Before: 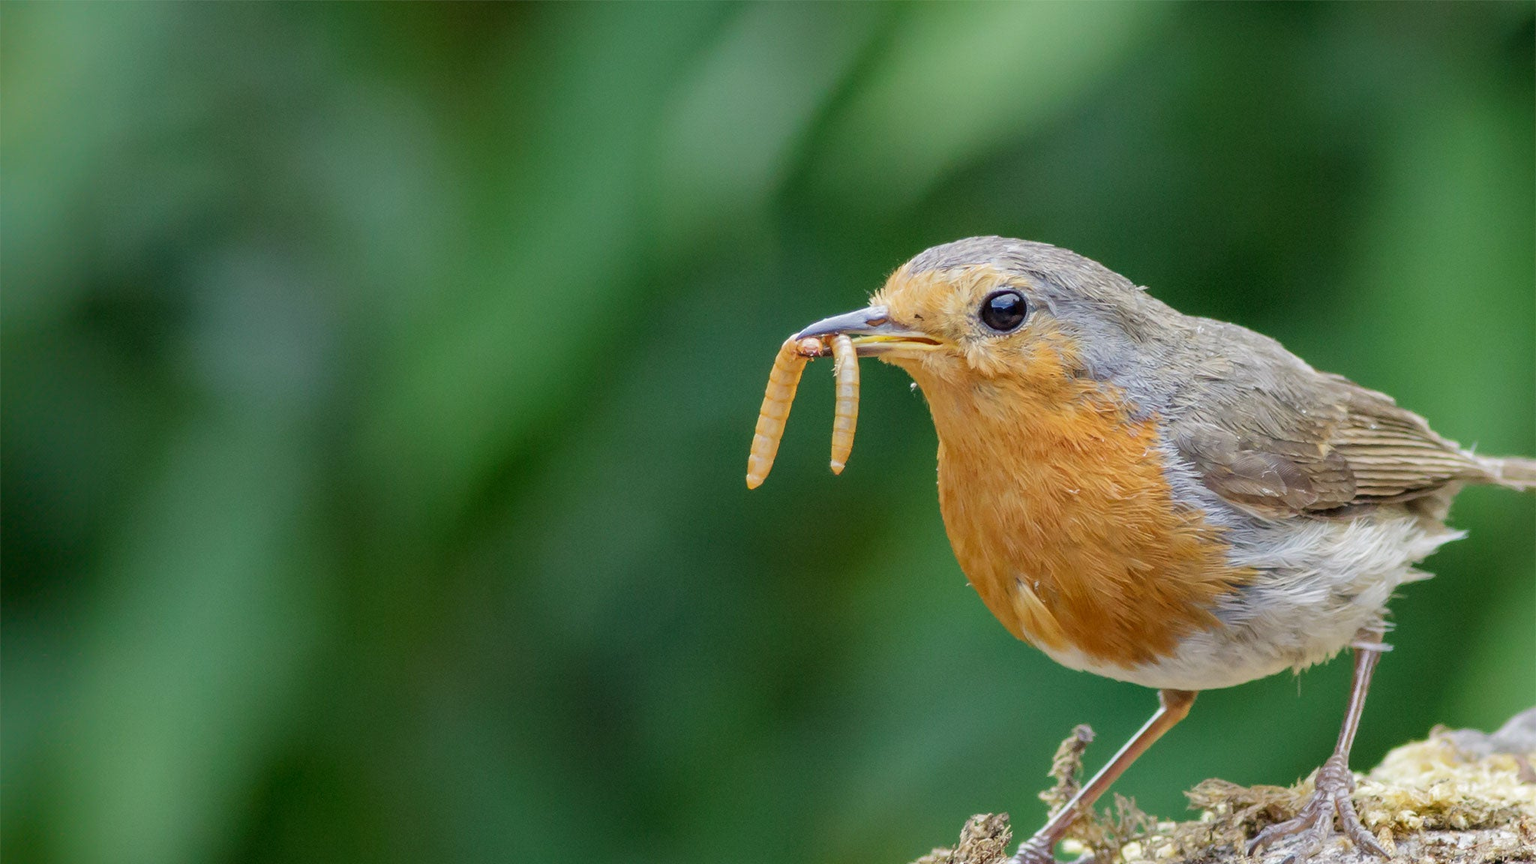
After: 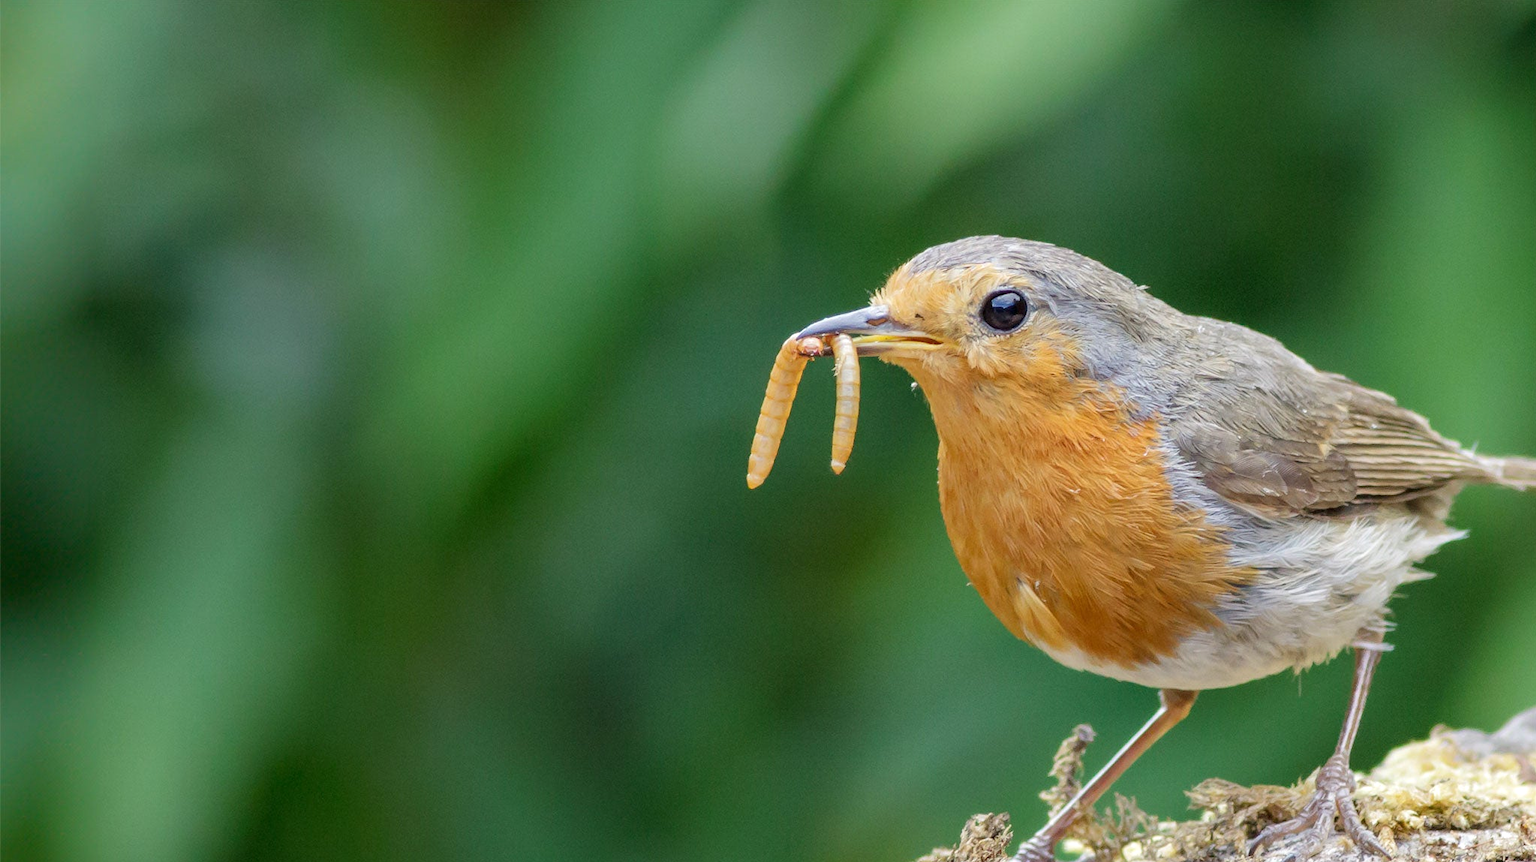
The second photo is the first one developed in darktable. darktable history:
exposure: exposure 0.201 EV, compensate highlight preservation false
crop: top 0.117%, bottom 0.12%
